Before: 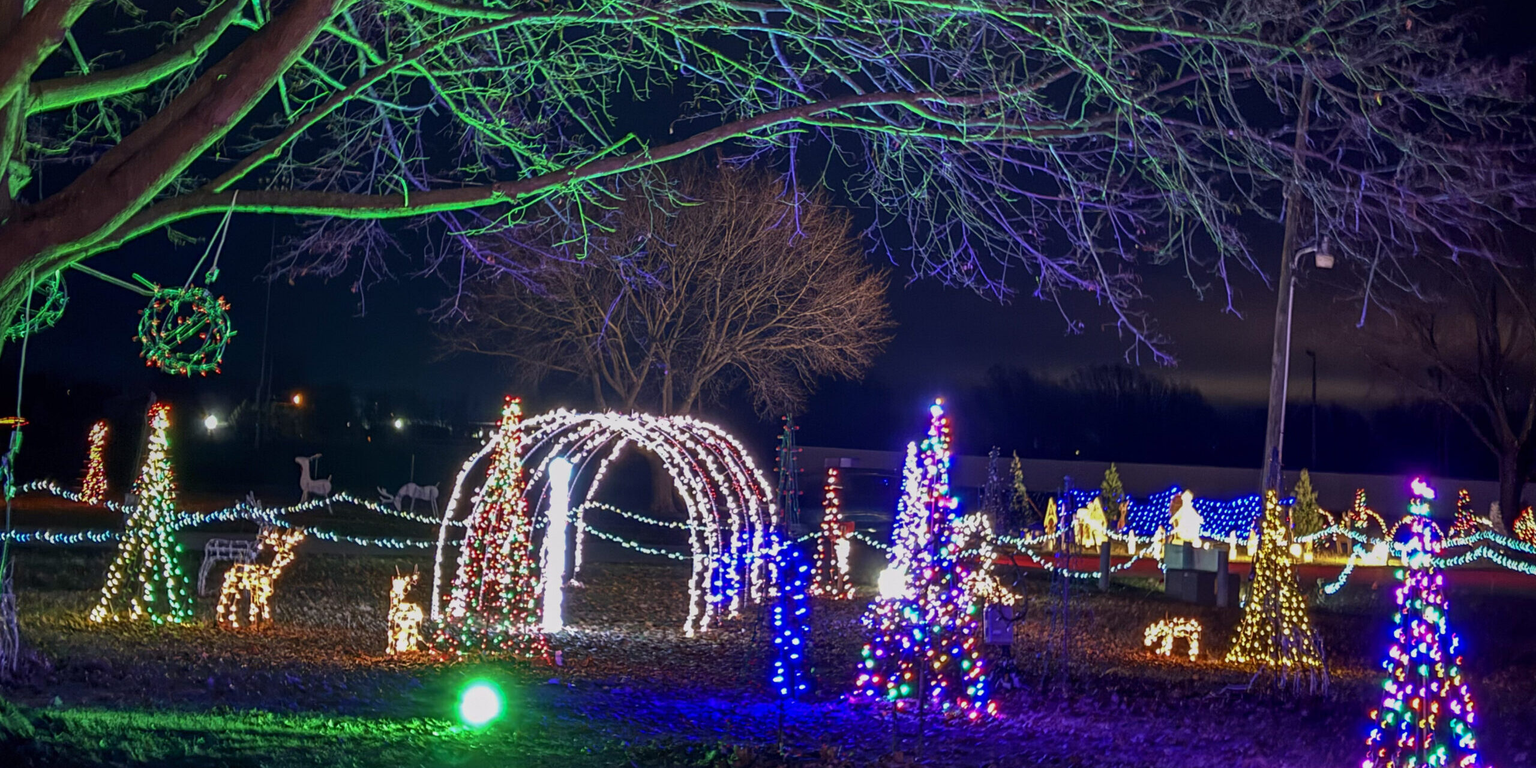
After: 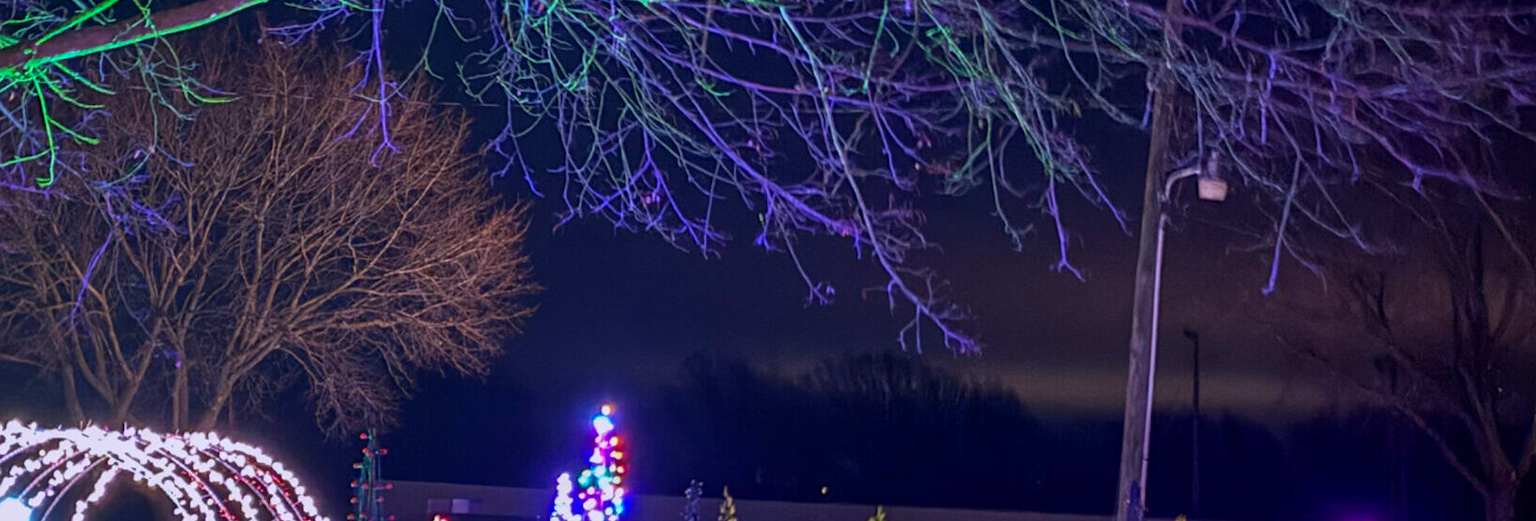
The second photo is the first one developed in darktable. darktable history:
crop: left 36.005%, top 18.293%, right 0.31%, bottom 38.444%
white balance: red 1.004, blue 1.096
